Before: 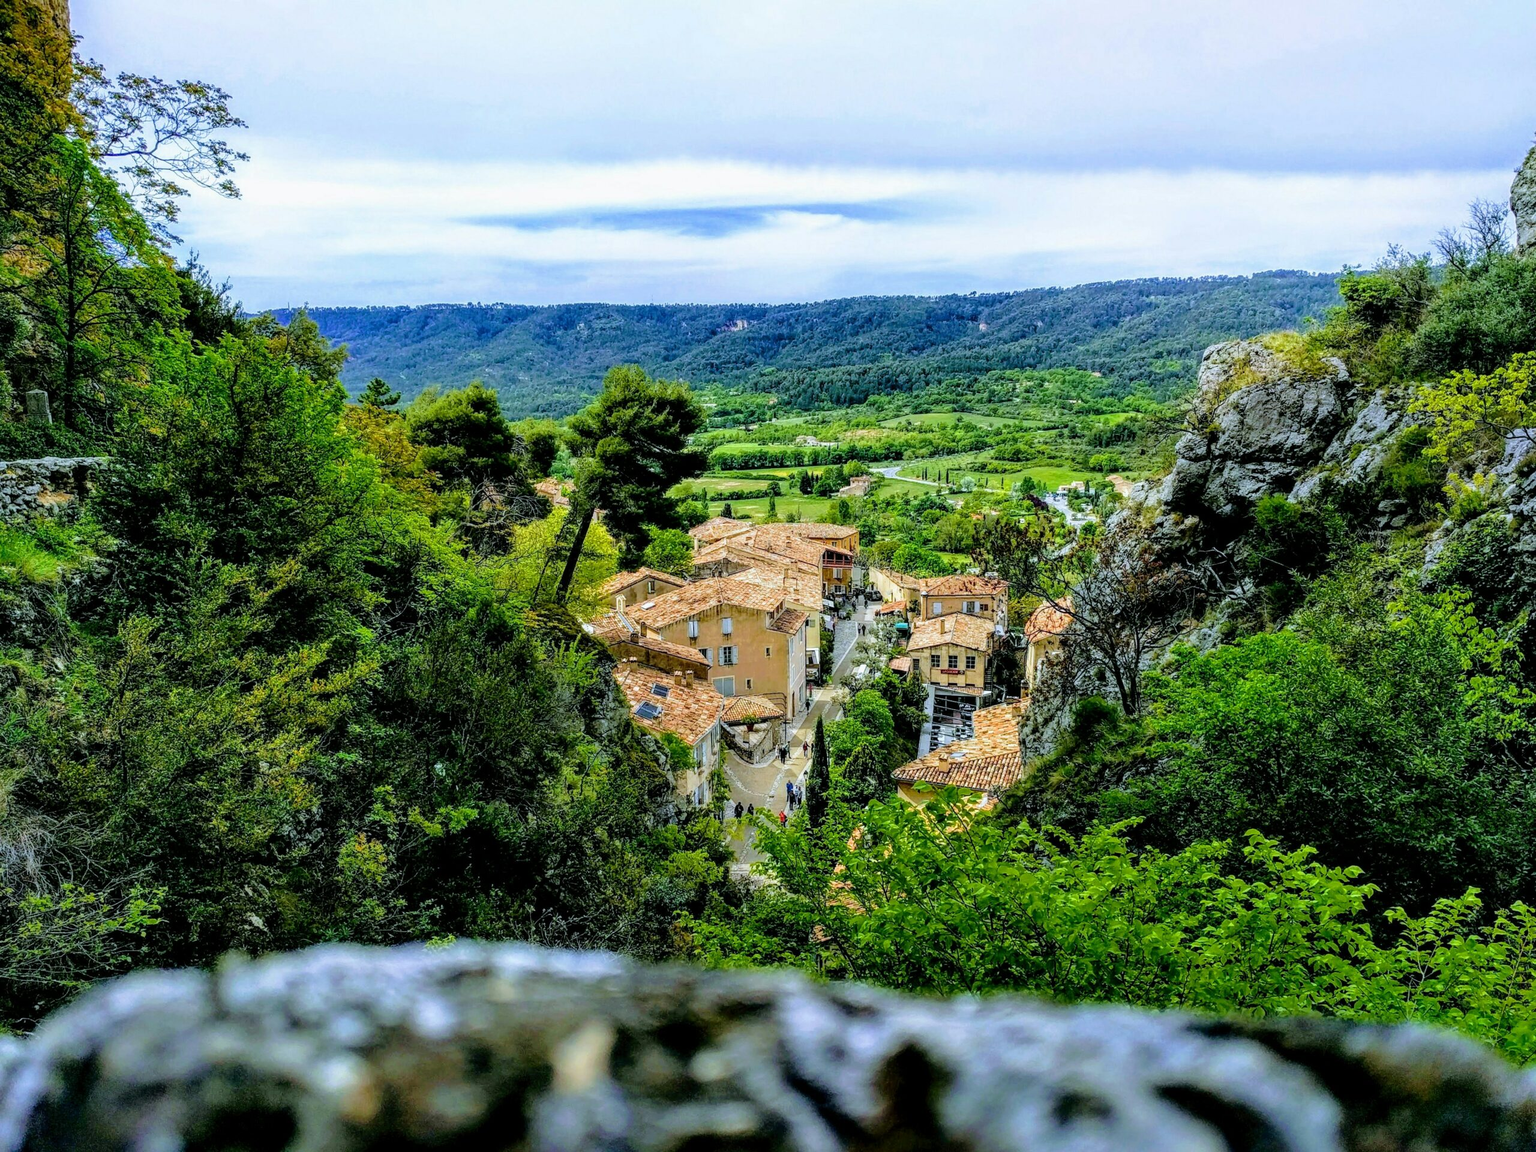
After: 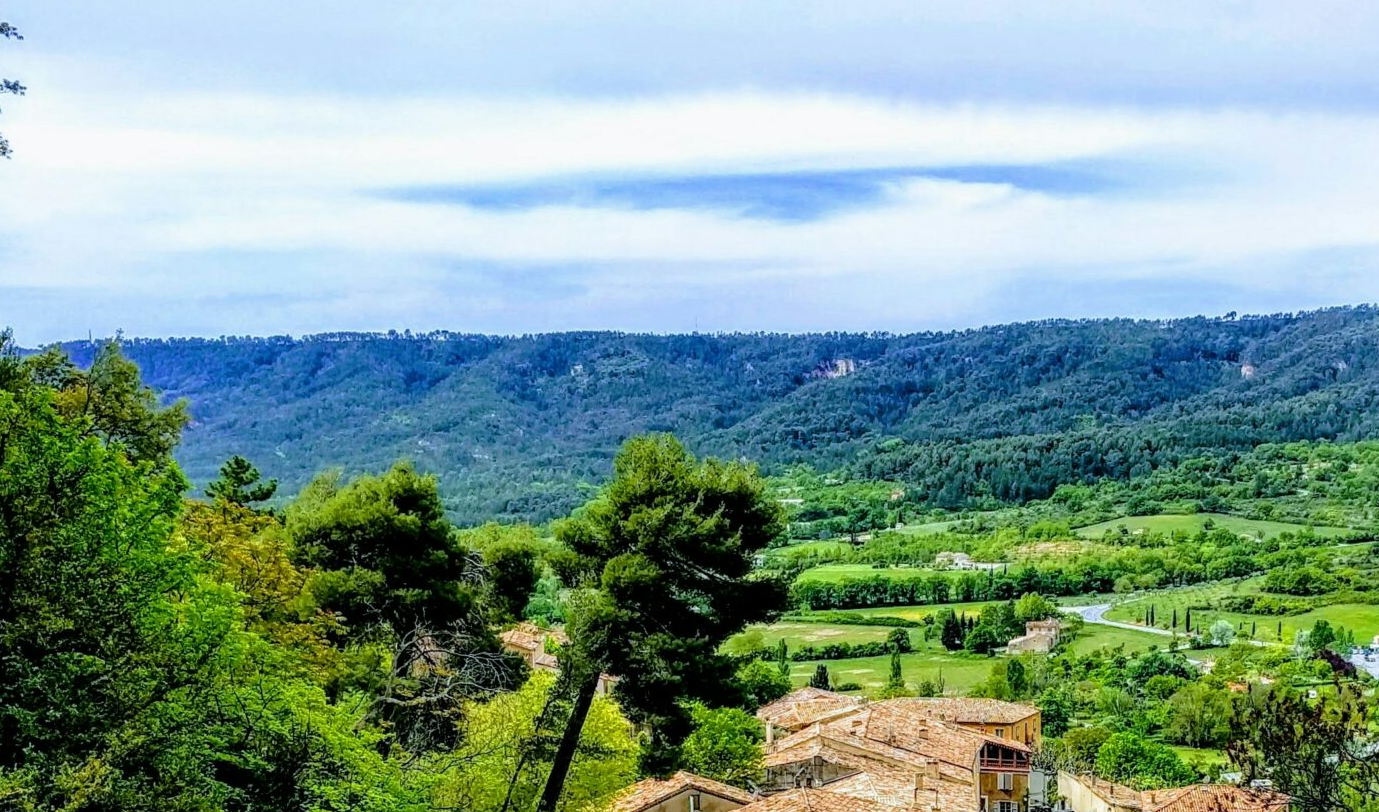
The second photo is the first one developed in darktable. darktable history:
crop: left 15.306%, top 9.065%, right 30.789%, bottom 48.638%
